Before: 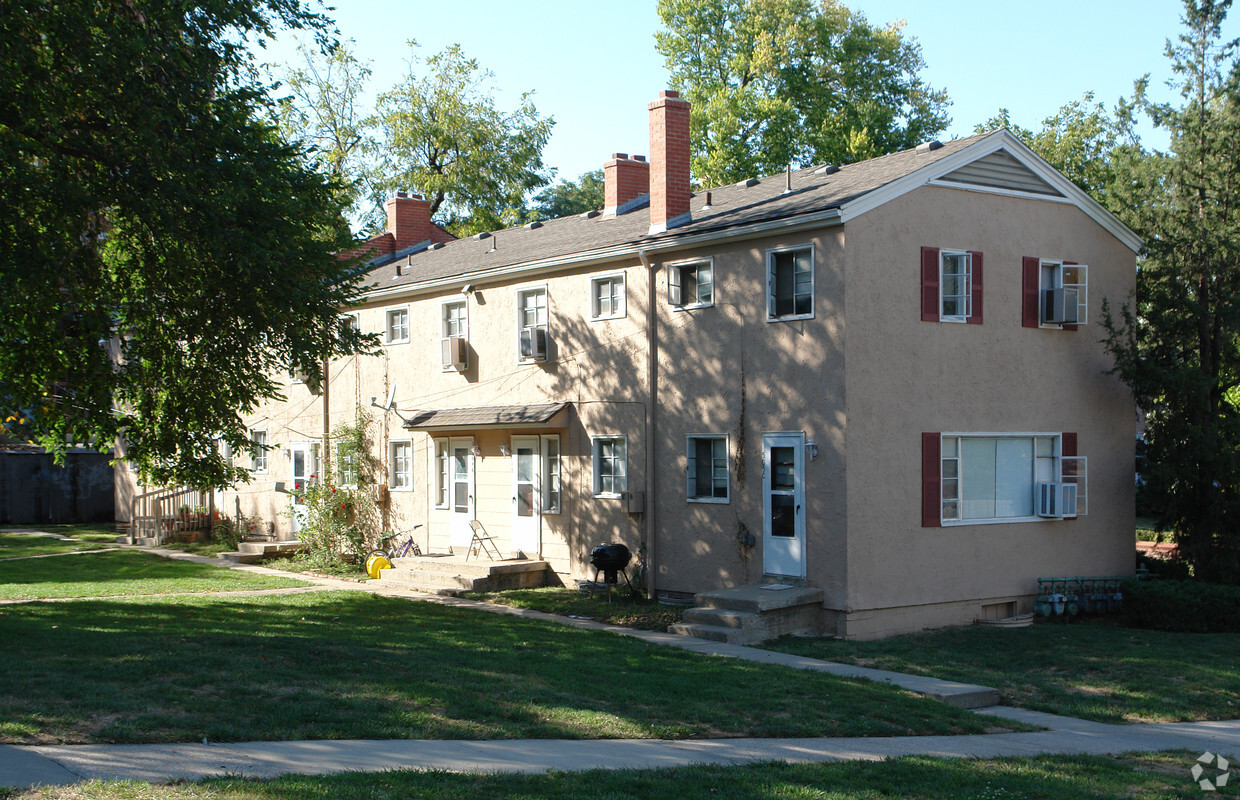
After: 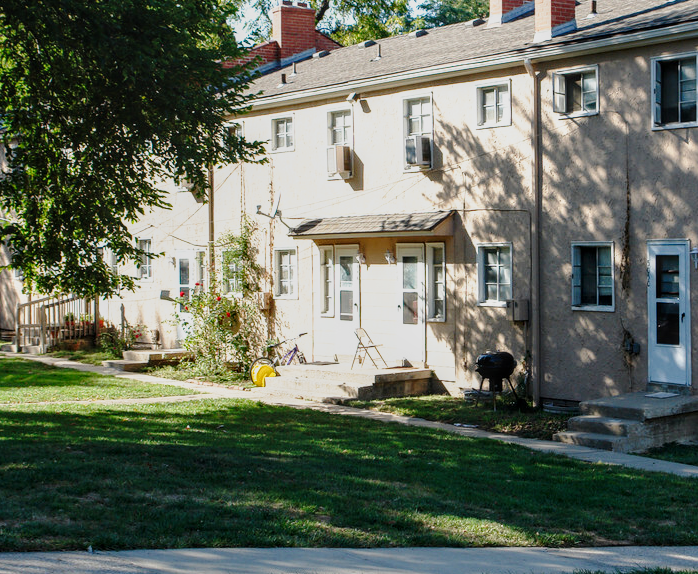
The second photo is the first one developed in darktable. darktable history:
crop: left 9.334%, top 24.106%, right 34.31%, bottom 4.14%
tone curve: curves: ch0 [(0.003, 0.003) (0.104, 0.069) (0.236, 0.218) (0.401, 0.443) (0.495, 0.55) (0.625, 0.67) (0.819, 0.841) (0.96, 0.899)]; ch1 [(0, 0) (0.161, 0.092) (0.37, 0.302) (0.424, 0.402) (0.45, 0.466) (0.495, 0.506) (0.573, 0.571) (0.638, 0.641) (0.751, 0.741) (1, 1)]; ch2 [(0, 0) (0.352, 0.403) (0.466, 0.443) (0.524, 0.501) (0.56, 0.556) (1, 1)], preserve colors none
local contrast: on, module defaults
